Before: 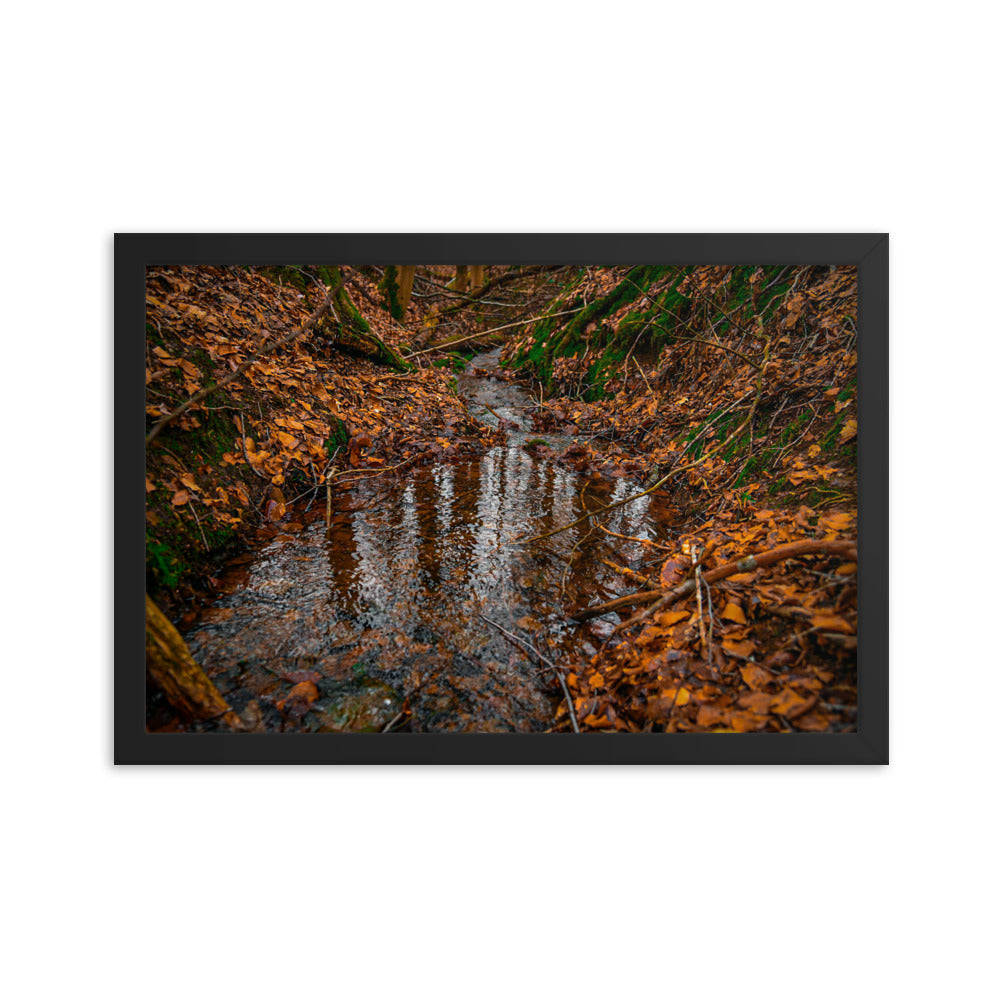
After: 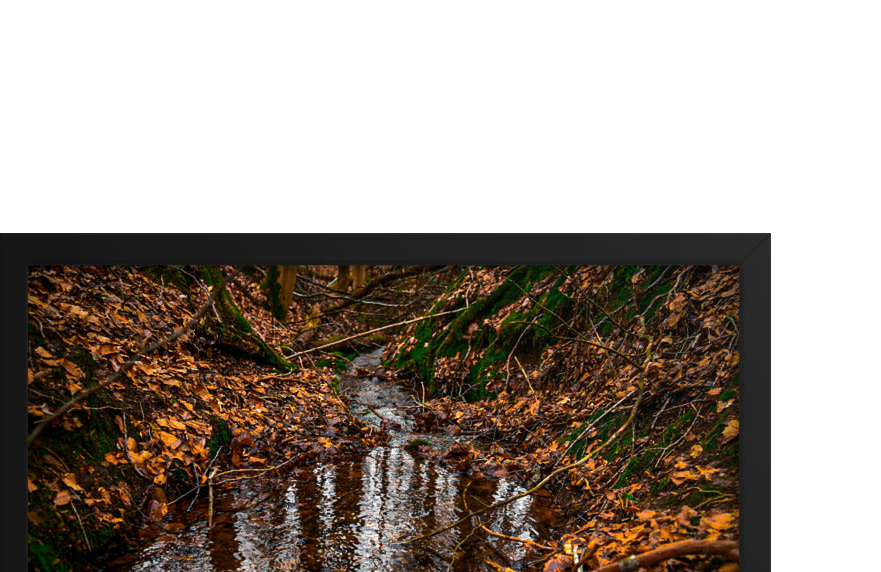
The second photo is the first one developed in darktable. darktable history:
crop and rotate: left 11.812%, bottom 42.776%
exposure: black level correction 0.002, exposure -0.1 EV, compensate highlight preservation false
tone equalizer: -8 EV -0.75 EV, -7 EV -0.7 EV, -6 EV -0.6 EV, -5 EV -0.4 EV, -3 EV 0.4 EV, -2 EV 0.6 EV, -1 EV 0.7 EV, +0 EV 0.75 EV, edges refinement/feathering 500, mask exposure compensation -1.57 EV, preserve details no
